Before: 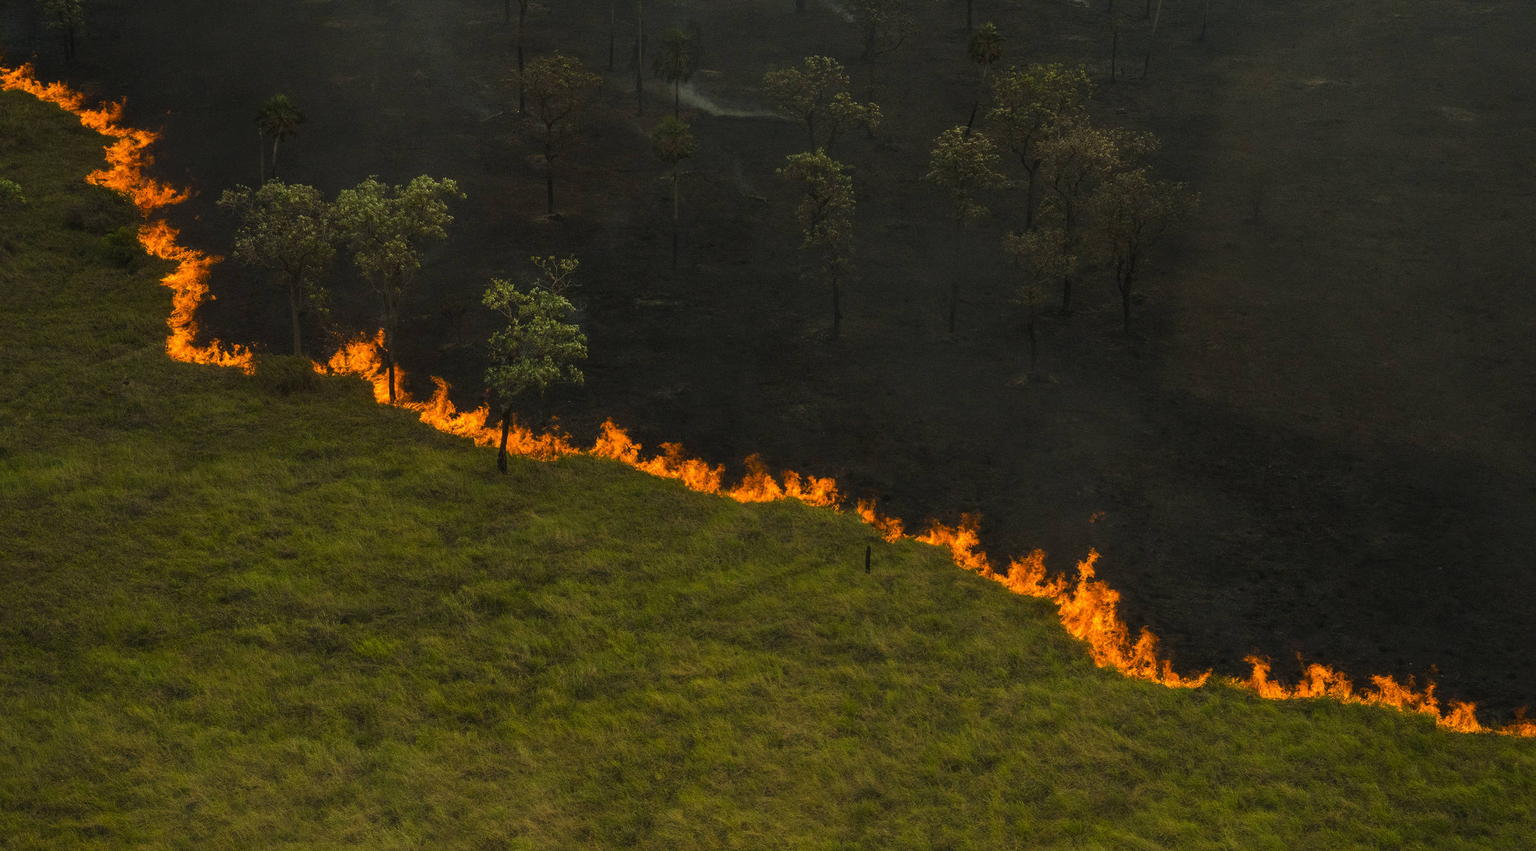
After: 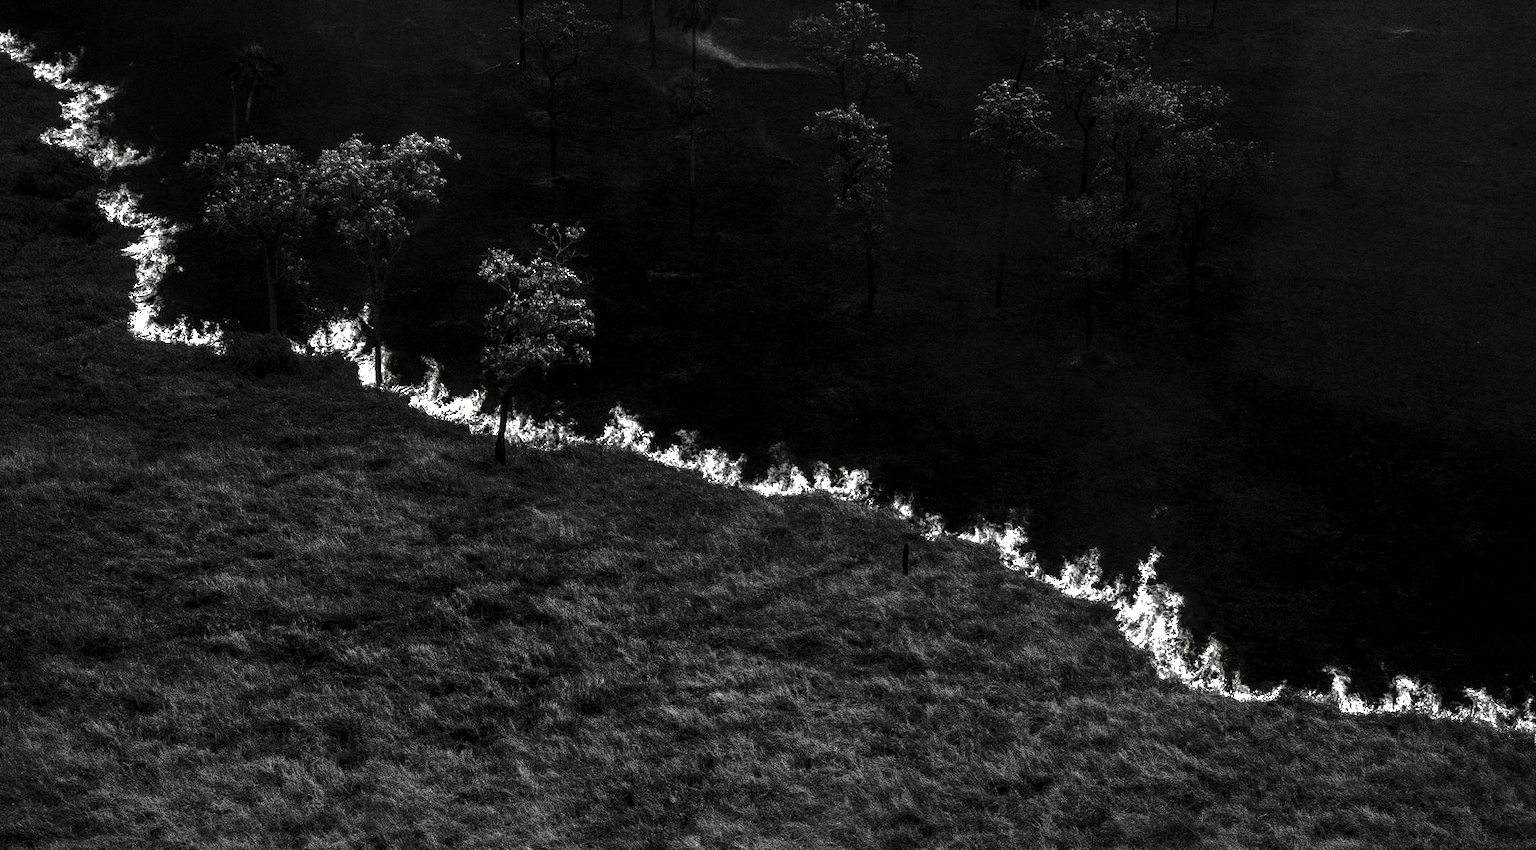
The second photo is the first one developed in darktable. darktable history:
color correction: highlights b* 3
crop: left 3.305%, top 6.436%, right 6.389%, bottom 3.258%
color balance rgb: linear chroma grading › global chroma 20%, perceptual saturation grading › global saturation 65%, perceptual saturation grading › highlights 60%, perceptual saturation grading › mid-tones 50%, perceptual saturation grading › shadows 50%, perceptual brilliance grading › global brilliance 30%, perceptual brilliance grading › highlights 50%, perceptual brilliance grading › mid-tones 50%, perceptual brilliance grading › shadows -22%, global vibrance 20%
local contrast: detail 142%
shadows and highlights: shadows 43.06, highlights 6.94
grain: strength 26%
contrast brightness saturation: contrast -0.03, brightness -0.59, saturation -1
exposure: compensate highlight preservation false
